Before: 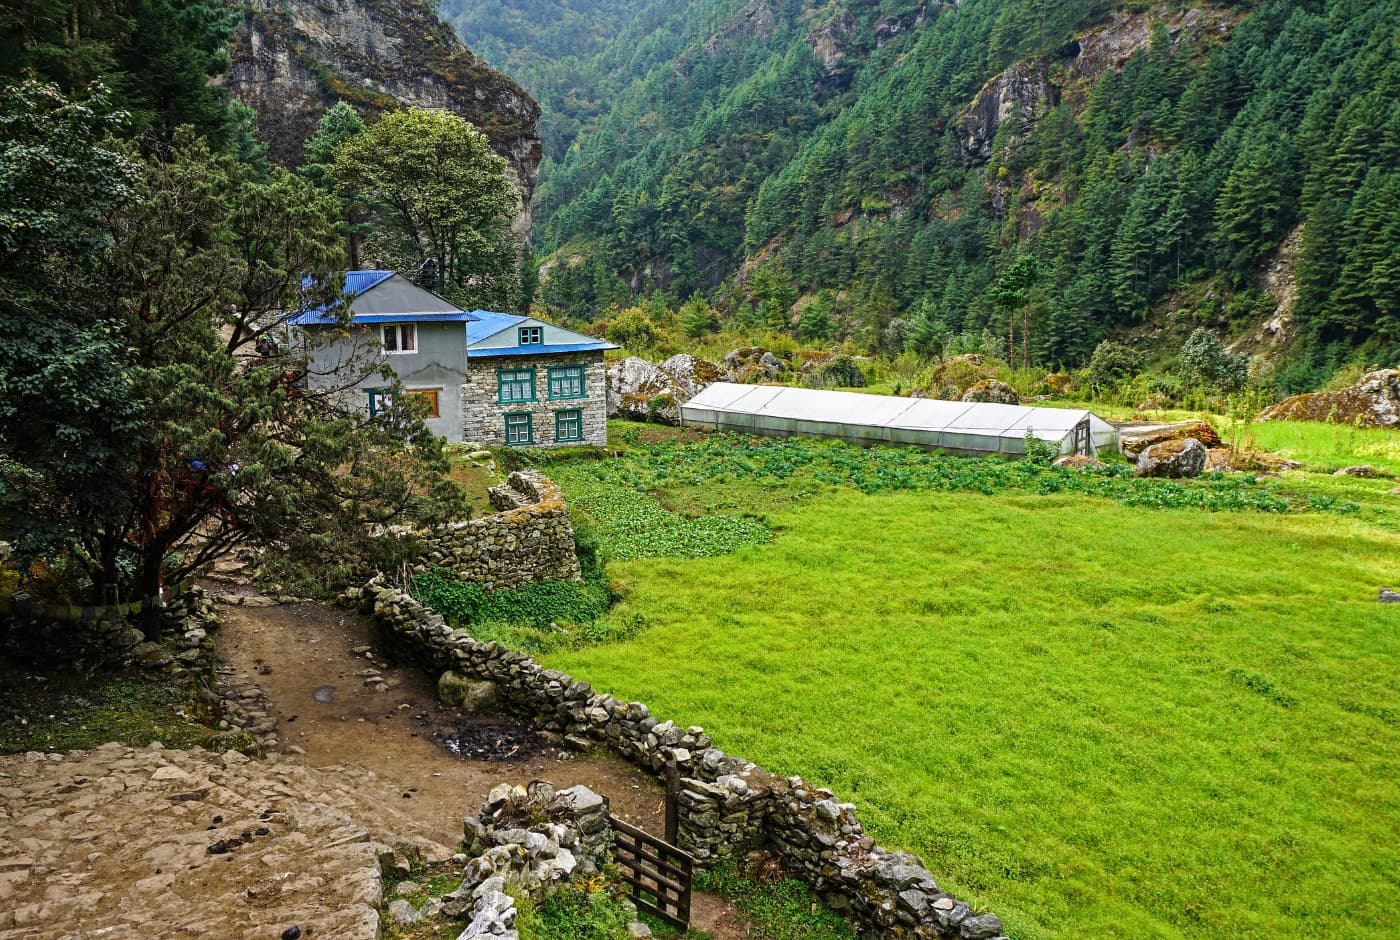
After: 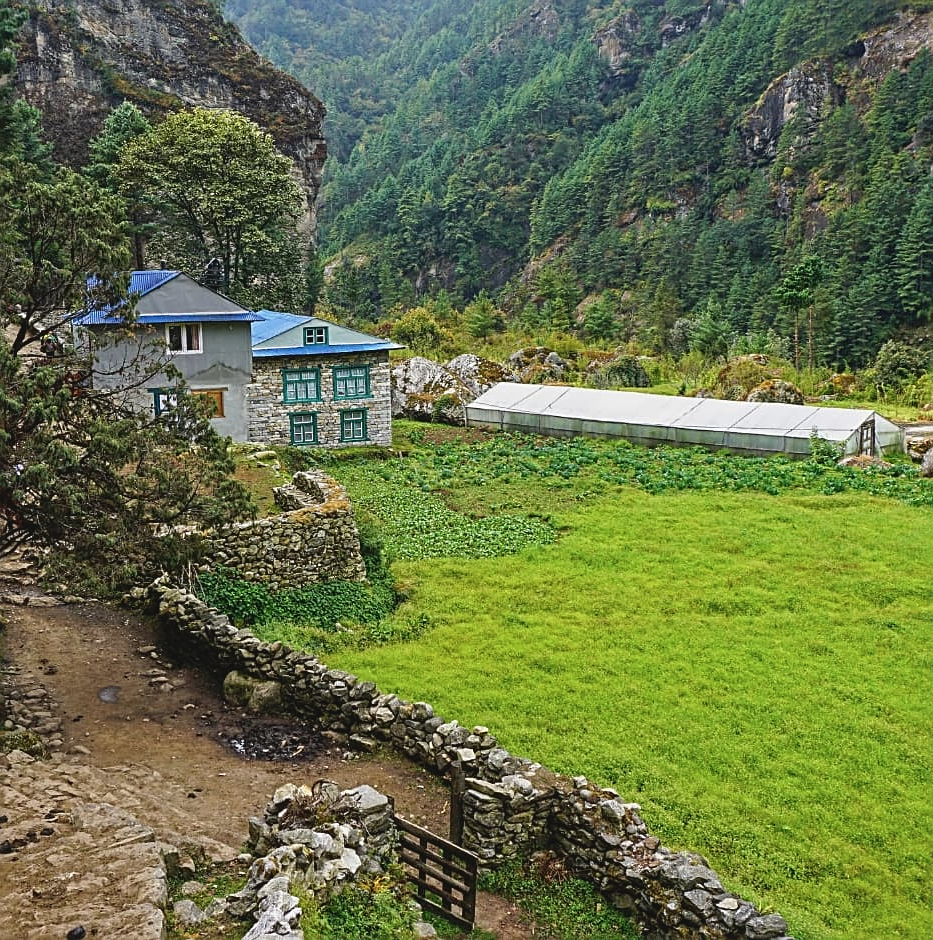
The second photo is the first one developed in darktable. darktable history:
sharpen: on, module defaults
contrast brightness saturation: contrast -0.1, saturation -0.1
crop: left 15.419%, right 17.914%
